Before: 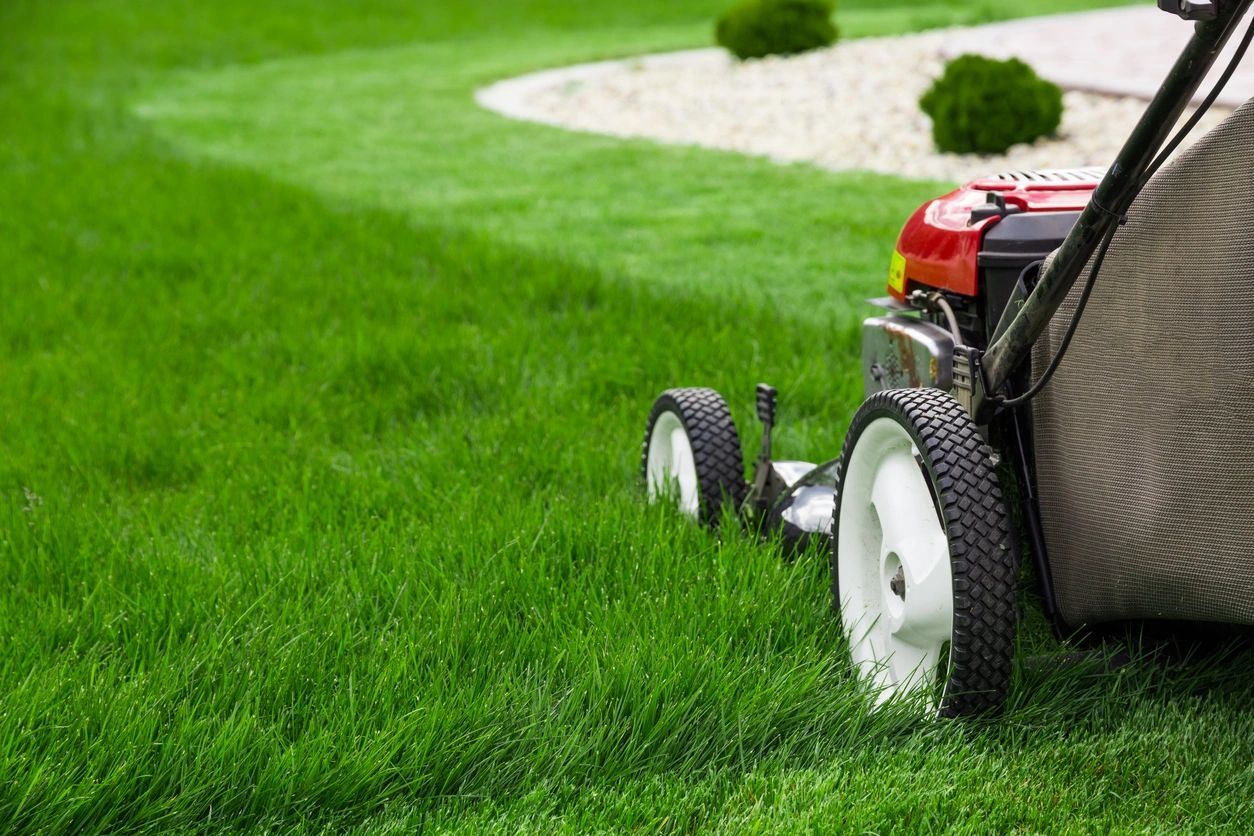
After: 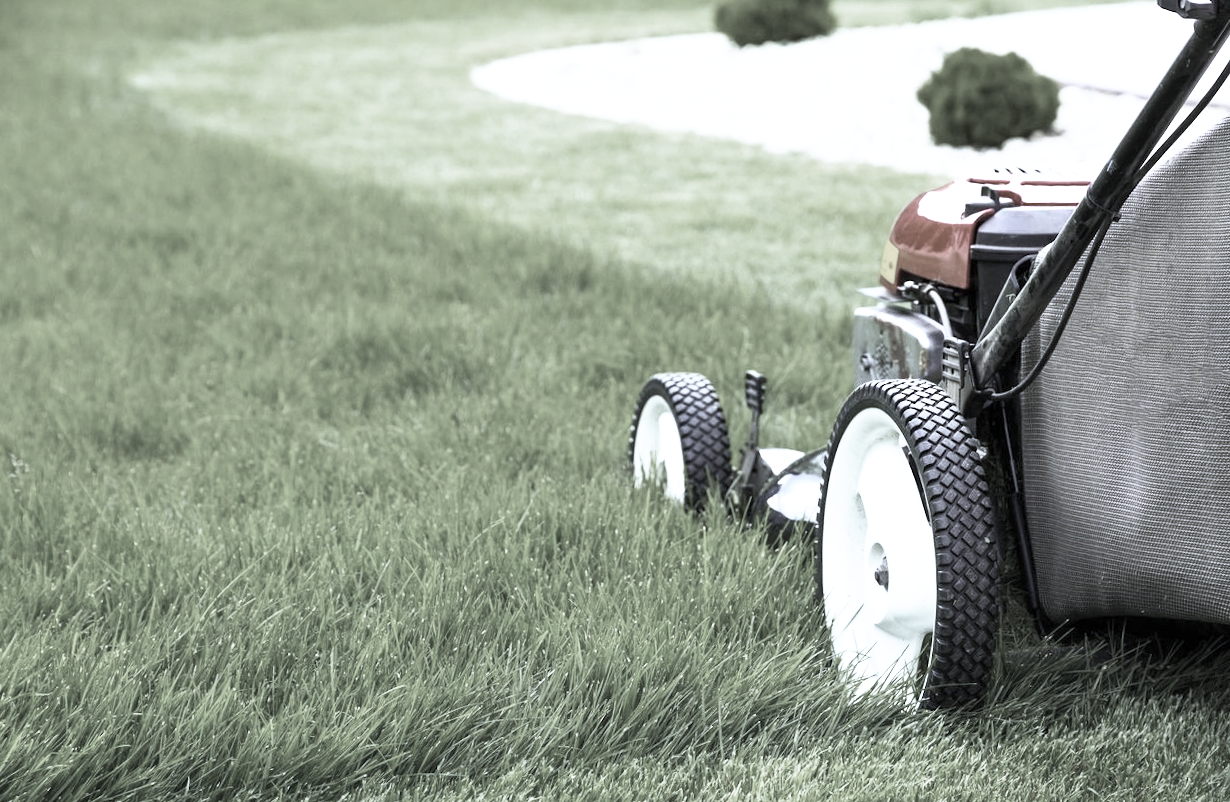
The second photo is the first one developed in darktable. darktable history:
base curve: curves: ch0 [(0, 0) (0.495, 0.917) (1, 1)], preserve colors none
color zones: curves: ch0 [(0, 0.613) (0.01, 0.613) (0.245, 0.448) (0.498, 0.529) (0.642, 0.665) (0.879, 0.777) (0.99, 0.613)]; ch1 [(0, 0.272) (0.219, 0.127) (0.724, 0.346)]
white balance: red 0.871, blue 1.249
rotate and perspective: rotation 1.57°, crop left 0.018, crop right 0.982, crop top 0.039, crop bottom 0.961
color correction: saturation 0.5
